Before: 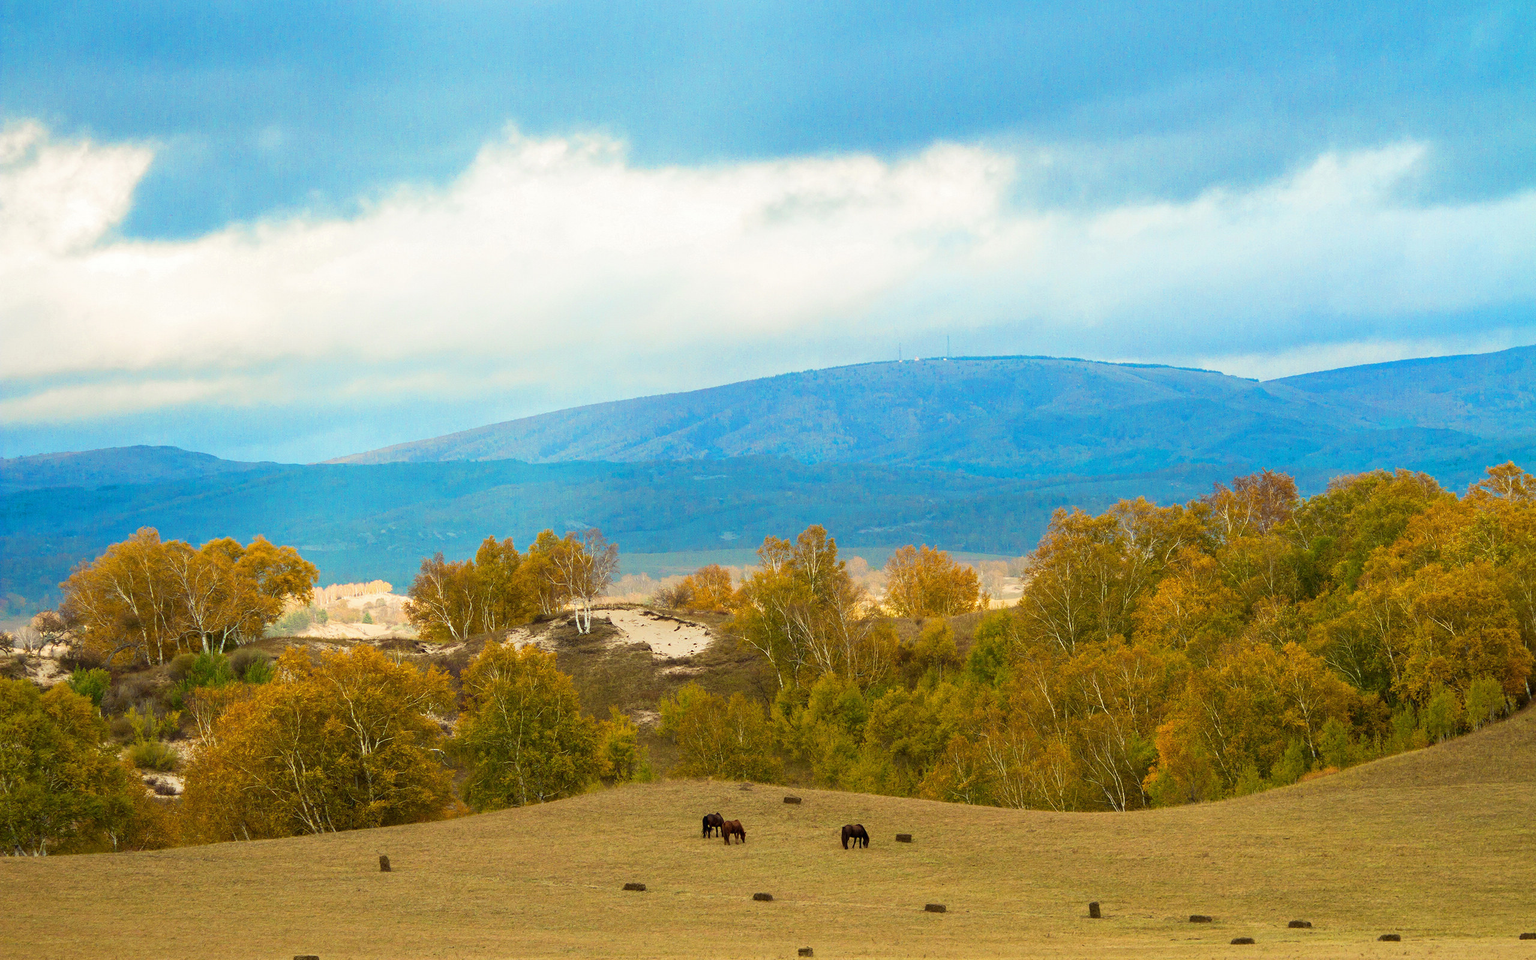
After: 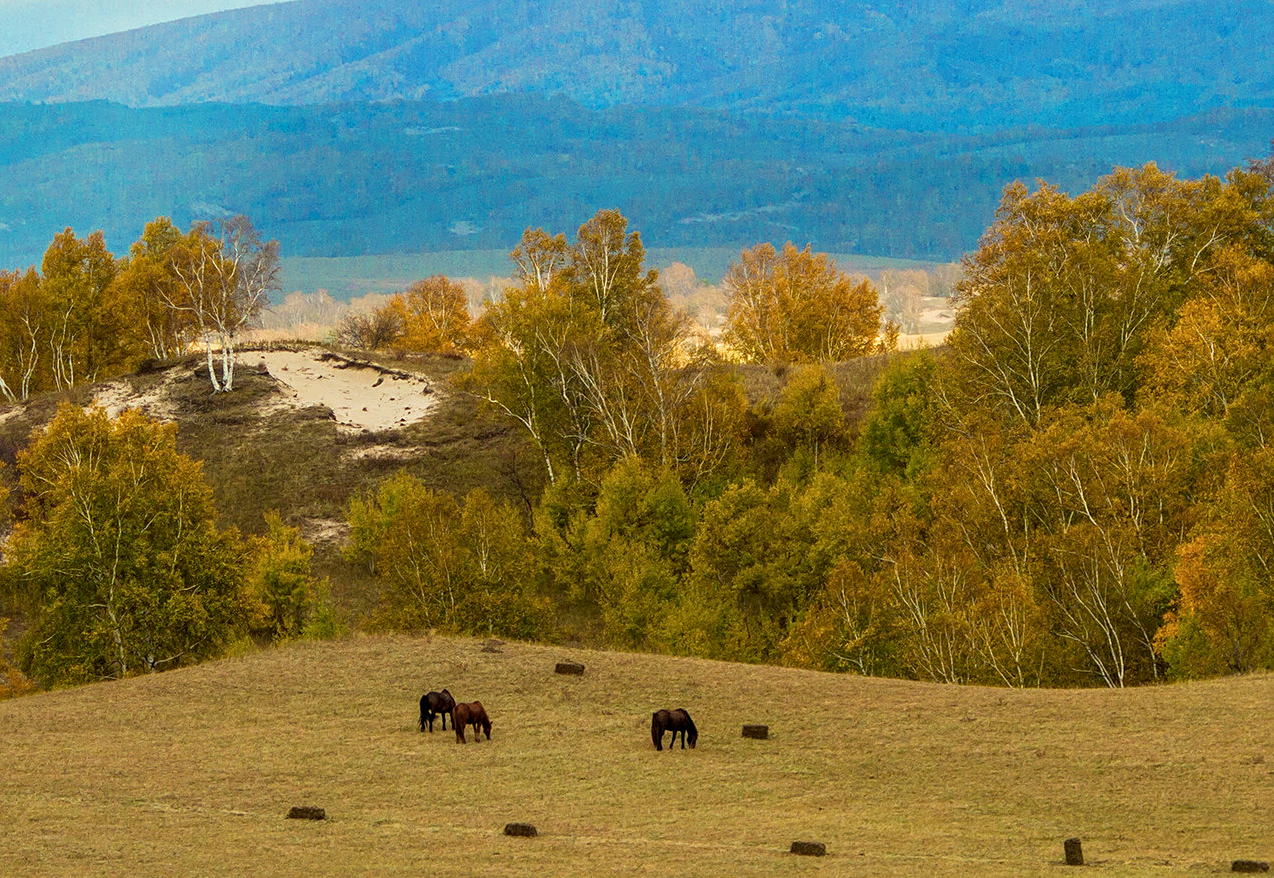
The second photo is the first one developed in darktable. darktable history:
crop: left 29.339%, top 41.569%, right 20.876%, bottom 3.502%
exposure: exposure -0.158 EV, compensate exposure bias true, compensate highlight preservation false
local contrast: on, module defaults
sharpen: amount 0.212
